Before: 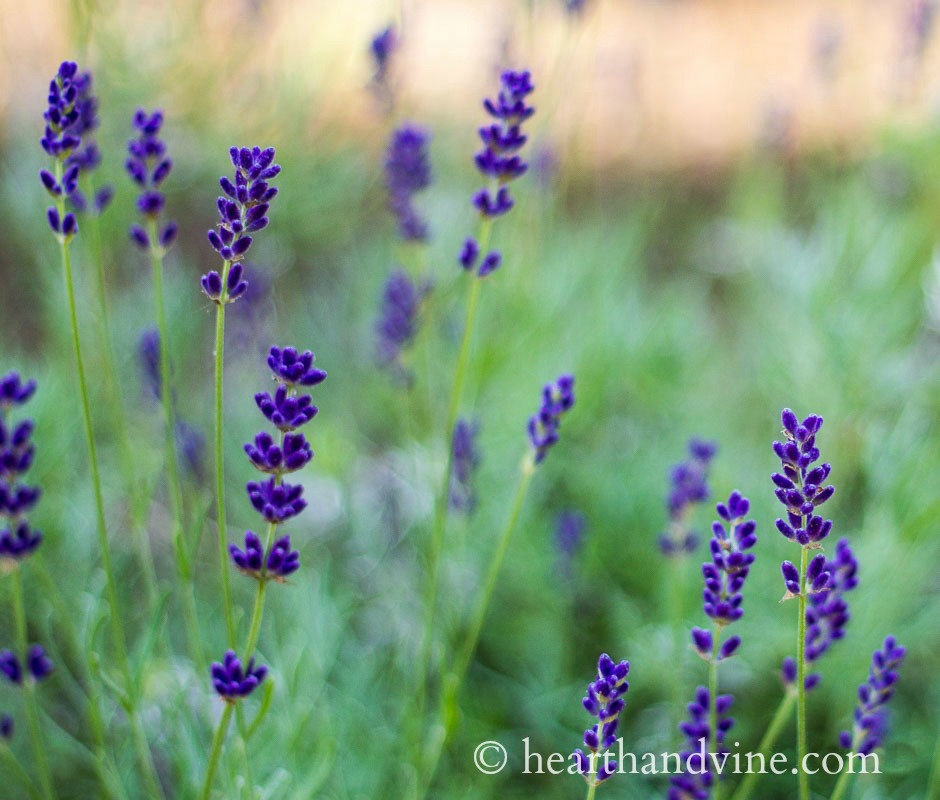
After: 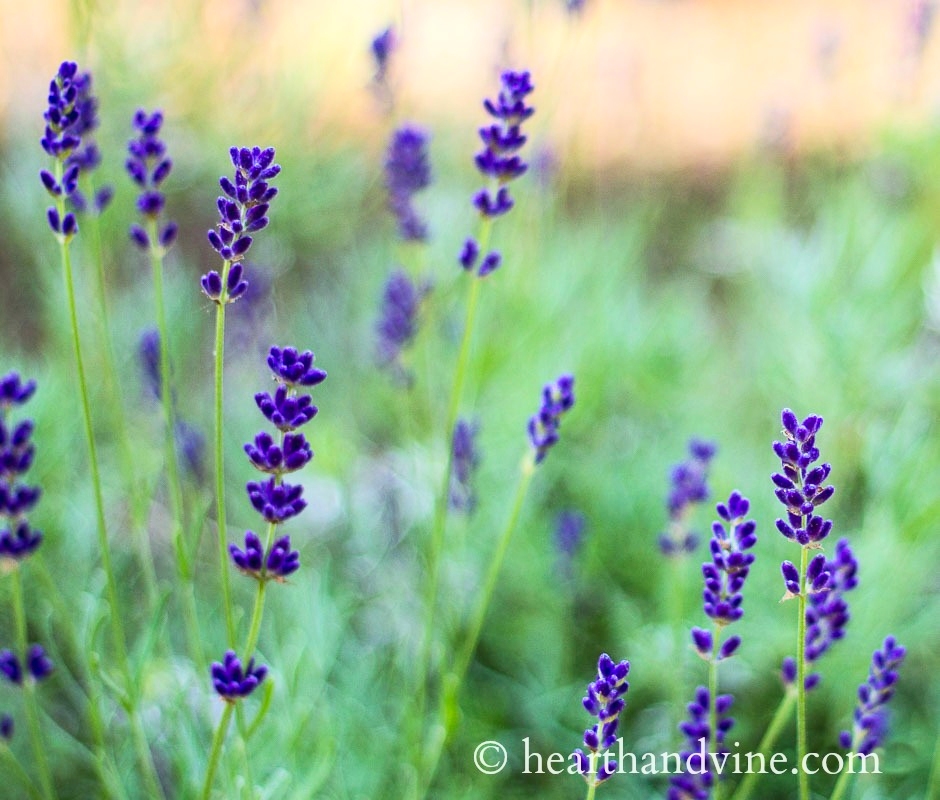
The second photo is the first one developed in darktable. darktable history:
contrast brightness saturation: contrast 0.205, brightness 0.149, saturation 0.147
